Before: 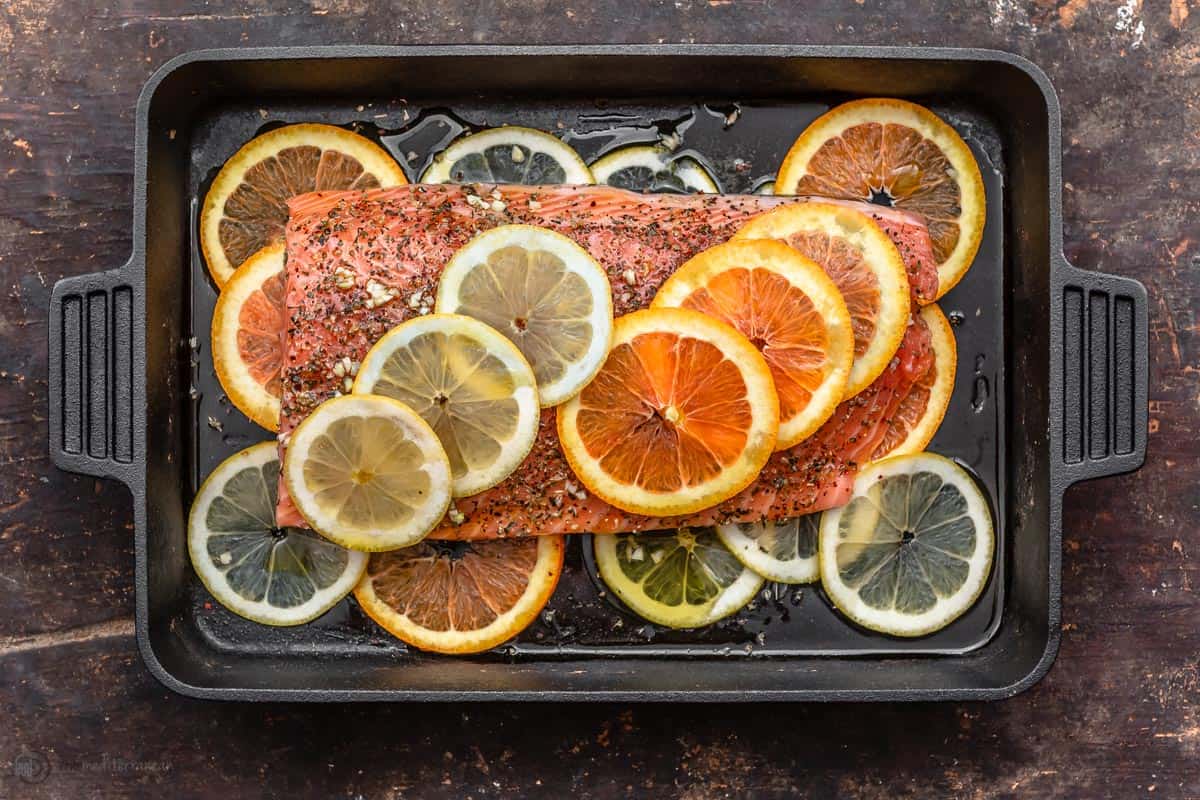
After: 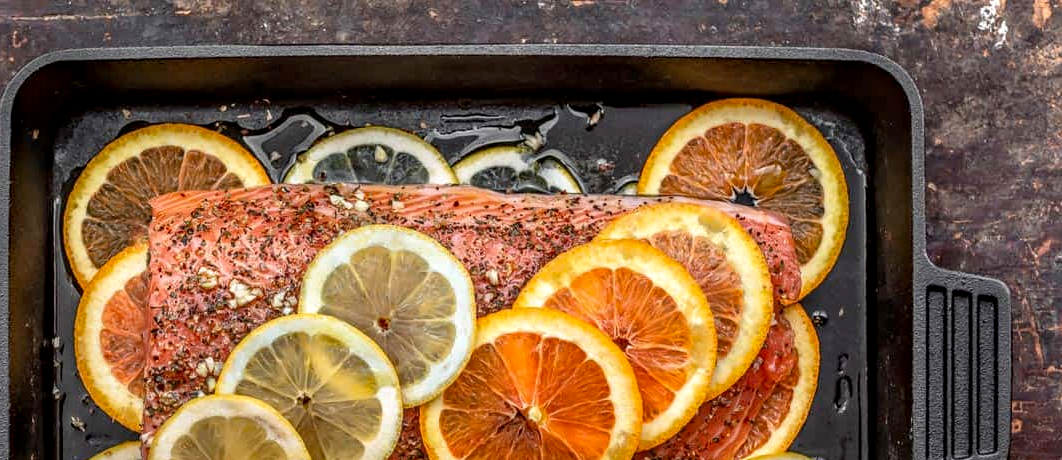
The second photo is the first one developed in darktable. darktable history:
haze removal: strength 0.276, distance 0.248, compatibility mode true, adaptive false
crop and rotate: left 11.449%, bottom 42.5%
local contrast: on, module defaults
